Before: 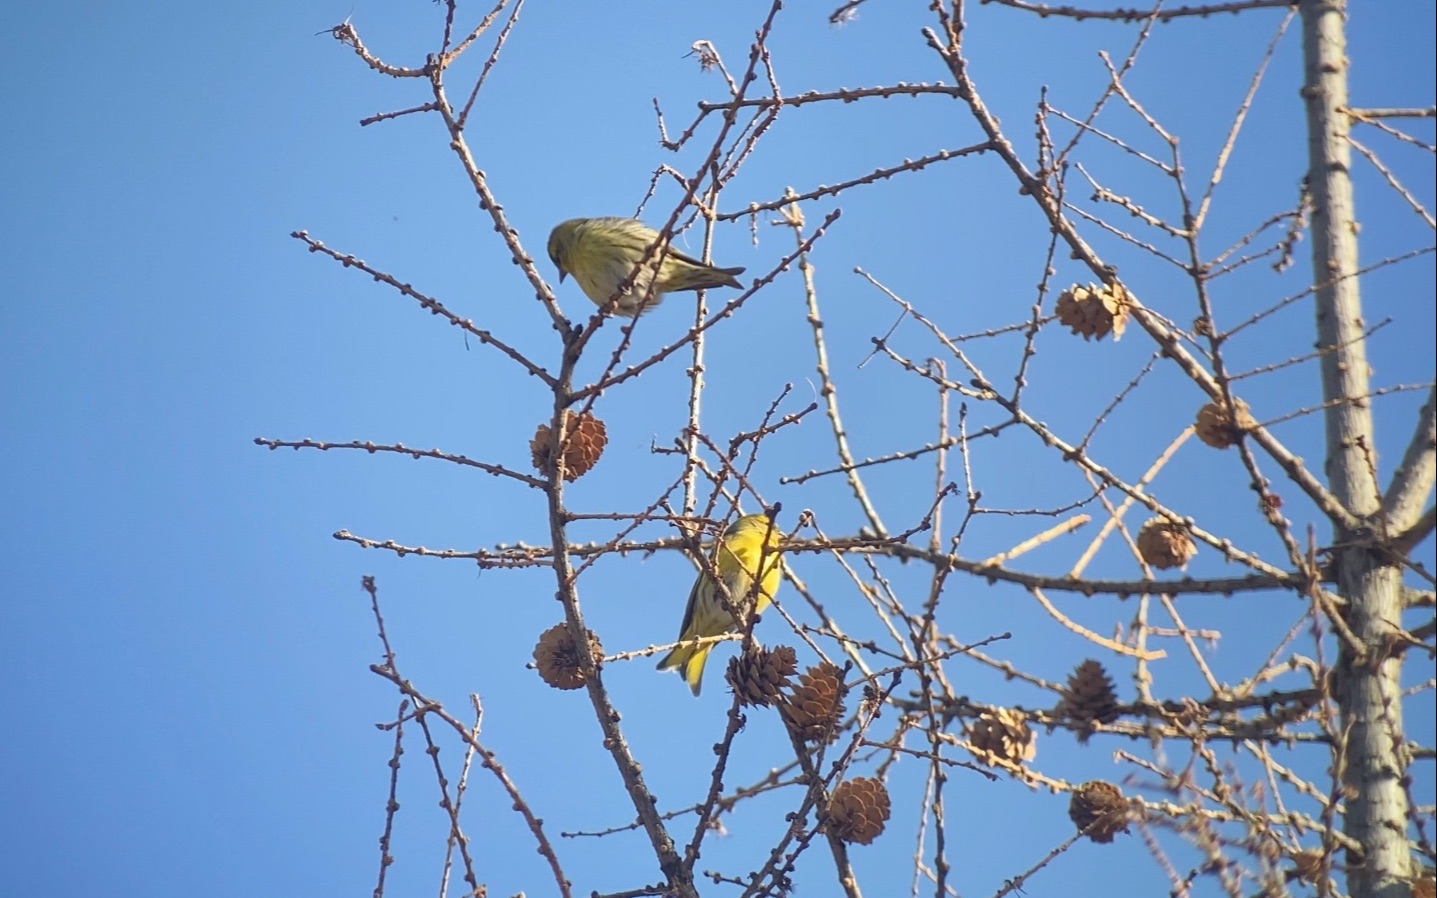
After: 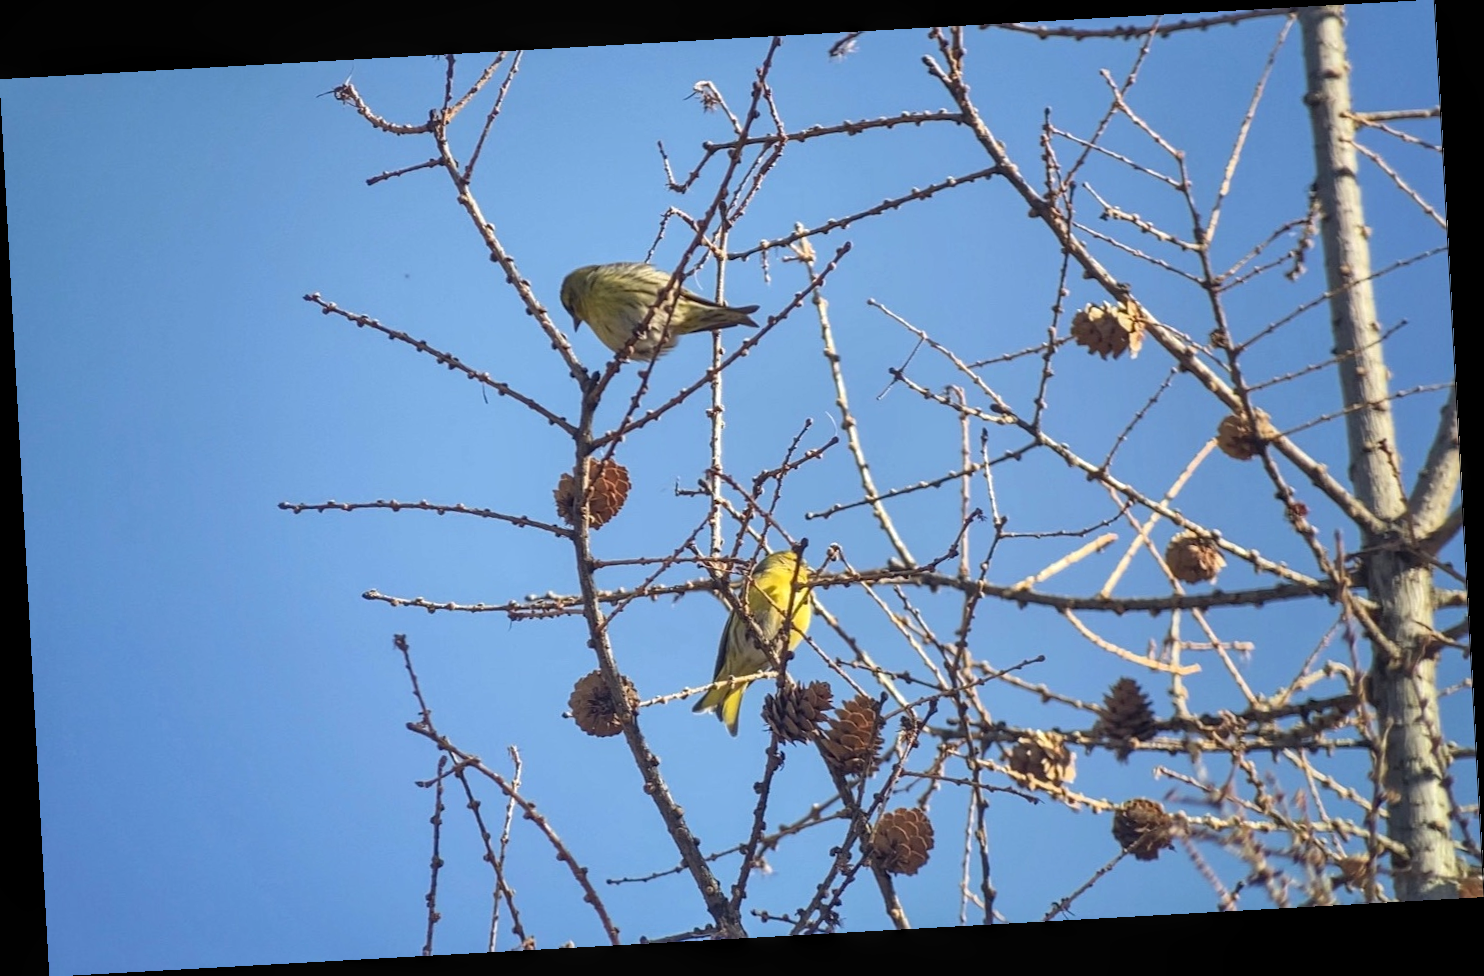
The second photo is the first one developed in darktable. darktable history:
rotate and perspective: rotation -3.18°, automatic cropping off
local contrast: detail 130%
